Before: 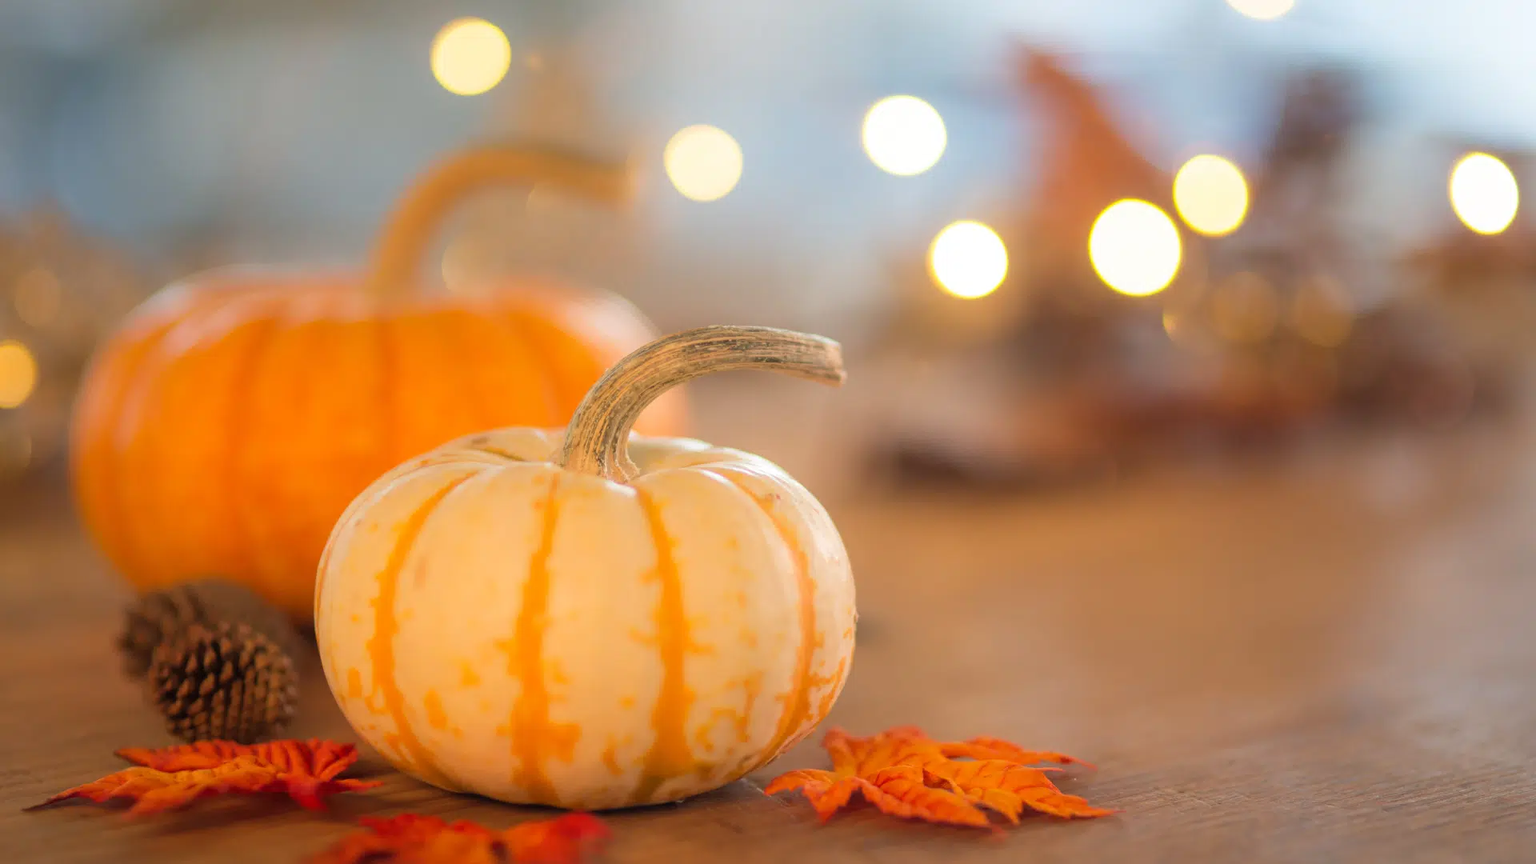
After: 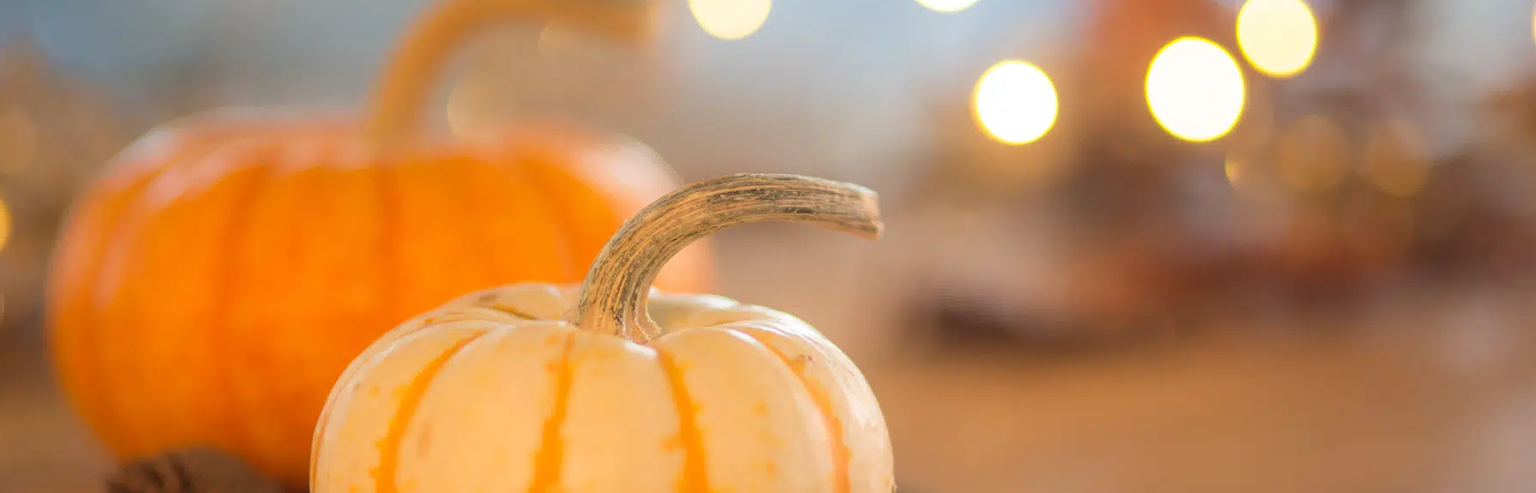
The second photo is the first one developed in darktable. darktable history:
crop: left 1.794%, top 19.135%, right 5.454%, bottom 27.84%
